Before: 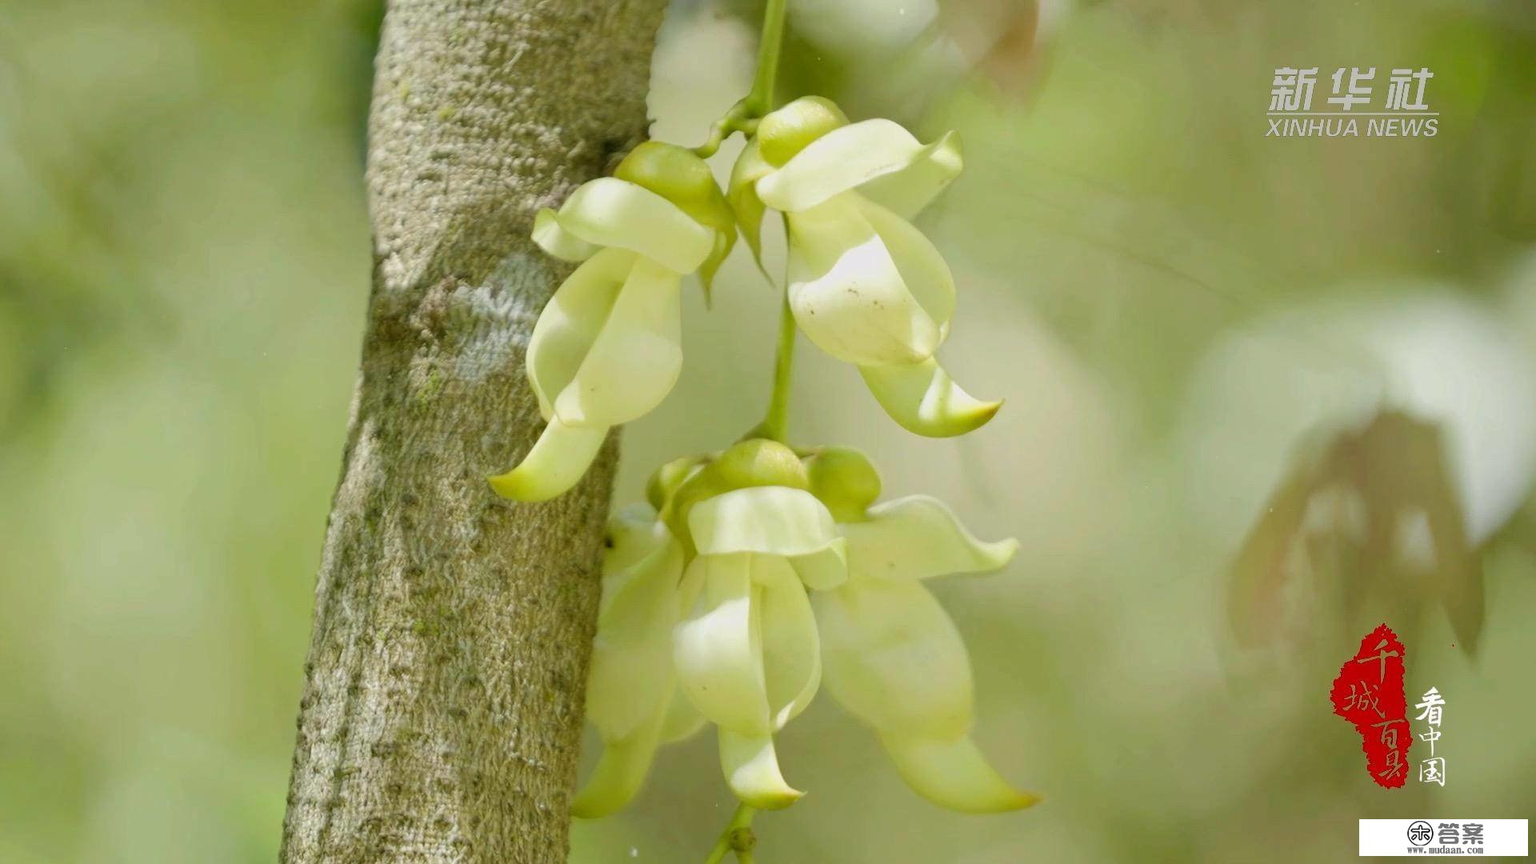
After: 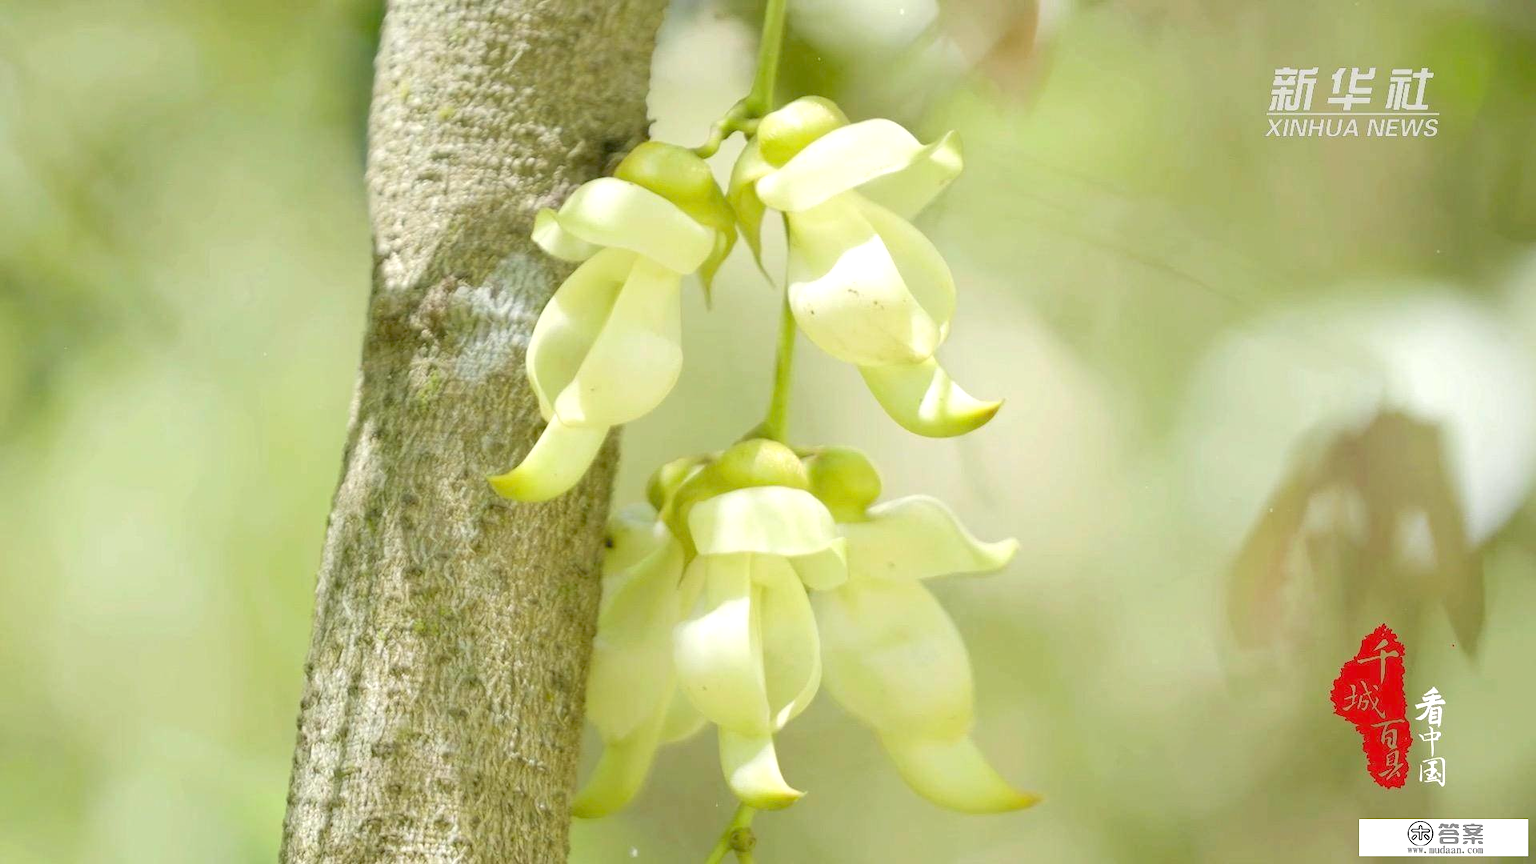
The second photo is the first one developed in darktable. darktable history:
tone equalizer: -8 EV -0.41 EV, -7 EV -0.396 EV, -6 EV -0.333 EV, -5 EV -0.186 EV, -3 EV 0.193 EV, -2 EV 0.346 EV, -1 EV 0.404 EV, +0 EV 0.447 EV
